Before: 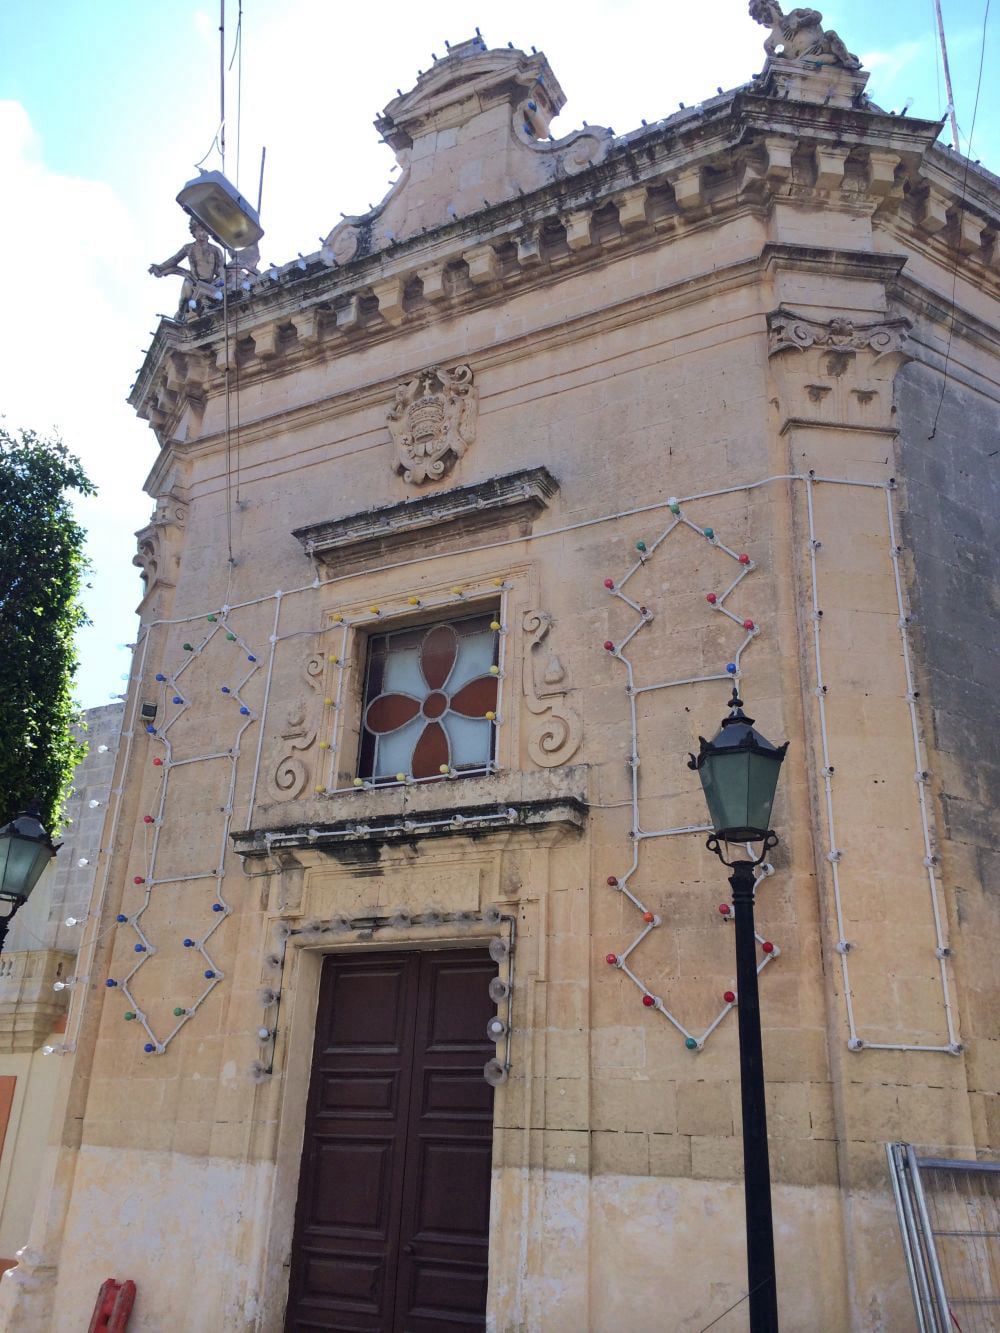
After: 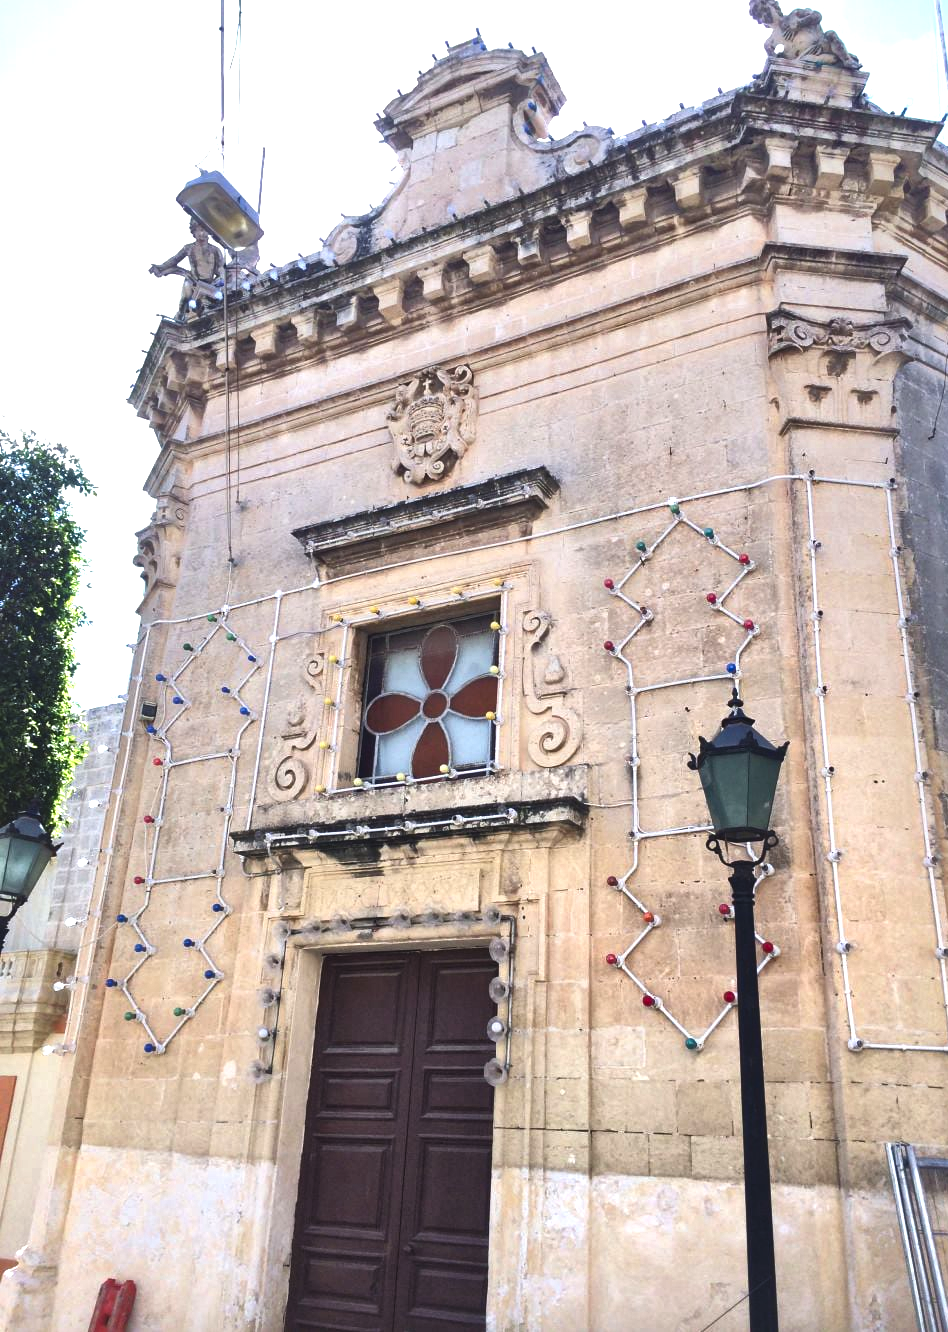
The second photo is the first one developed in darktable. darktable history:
exposure: black level correction -0.006, exposure 1 EV, compensate exposure bias true, compensate highlight preservation false
crop and rotate: left 0%, right 5.1%
local contrast: mode bilateral grid, contrast 71, coarseness 75, detail 180%, midtone range 0.2
